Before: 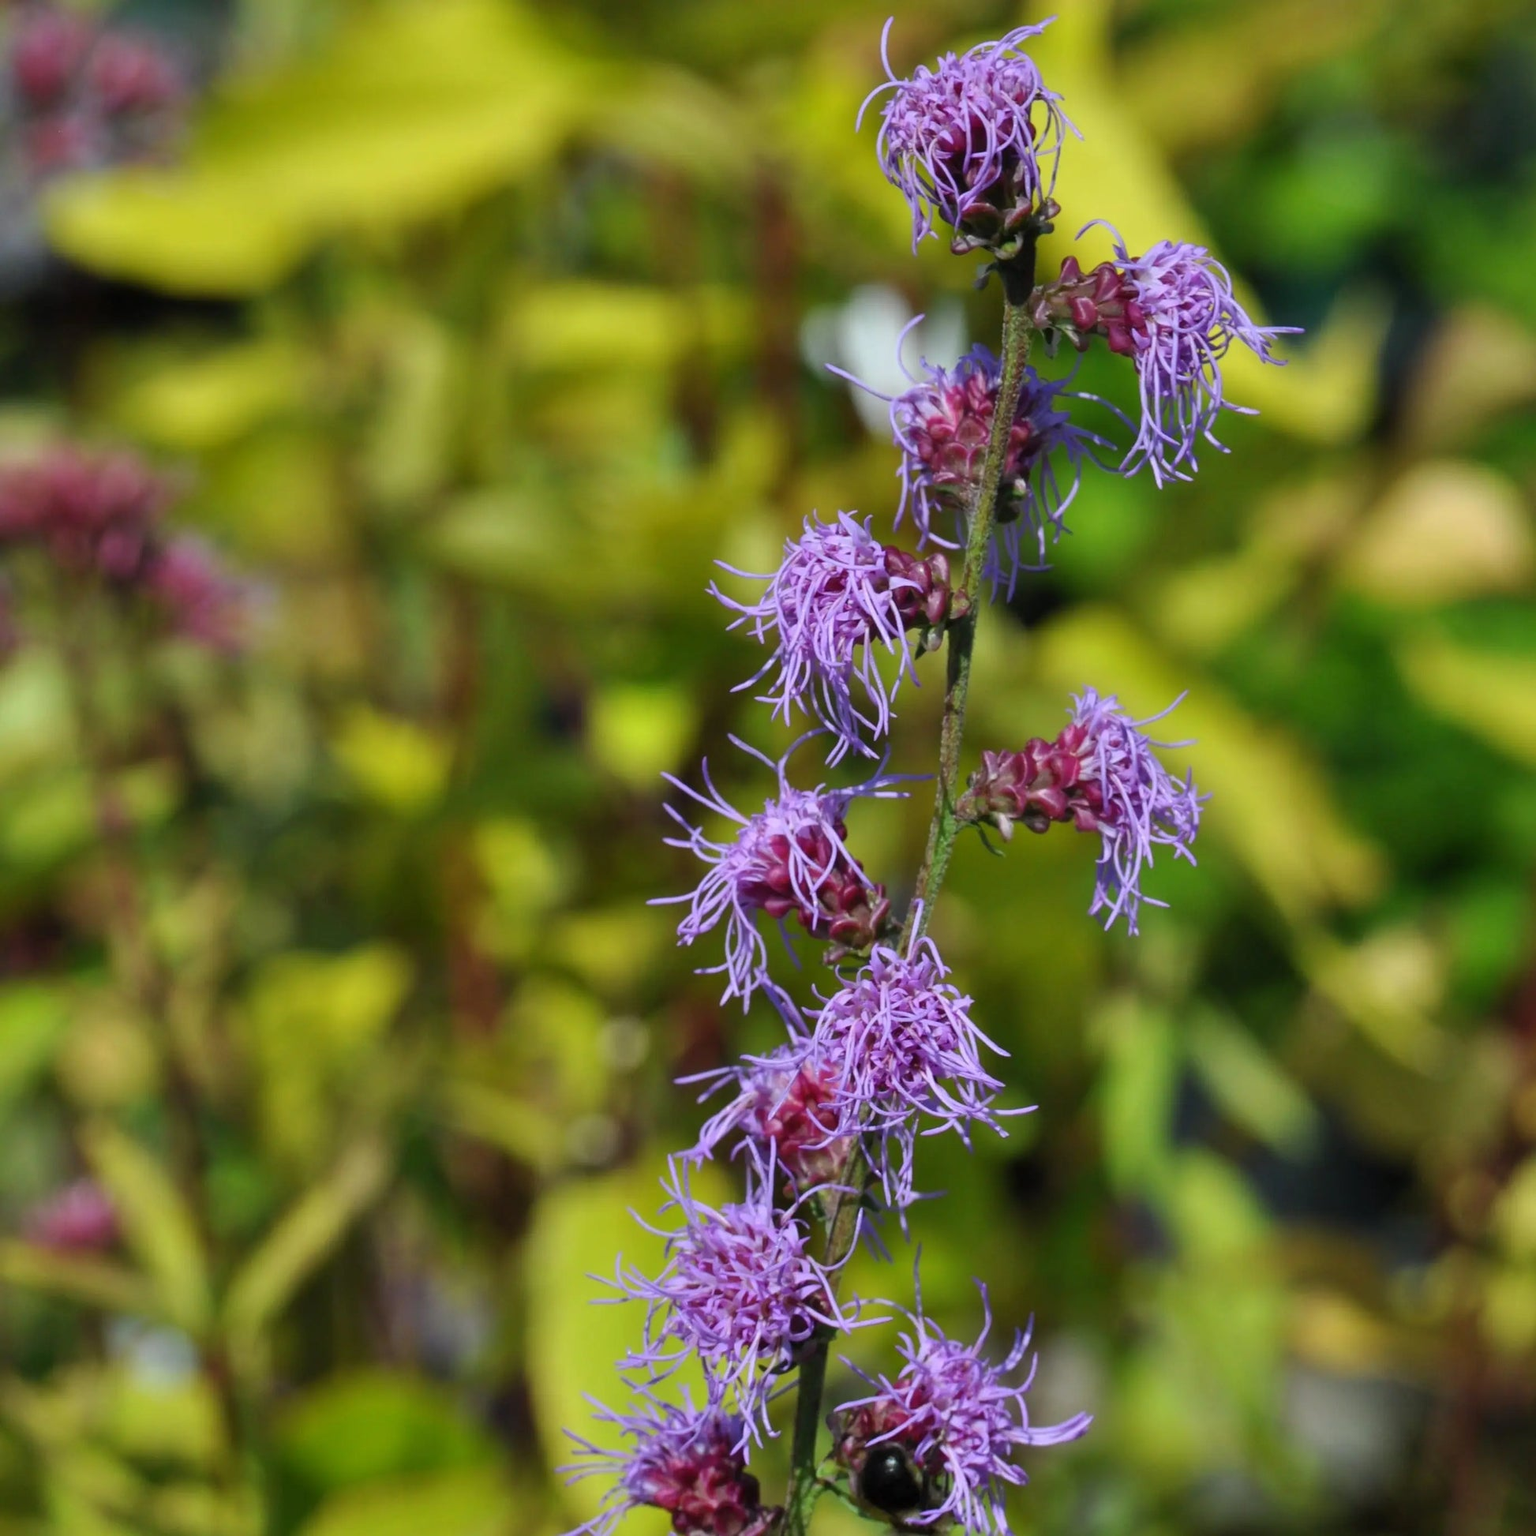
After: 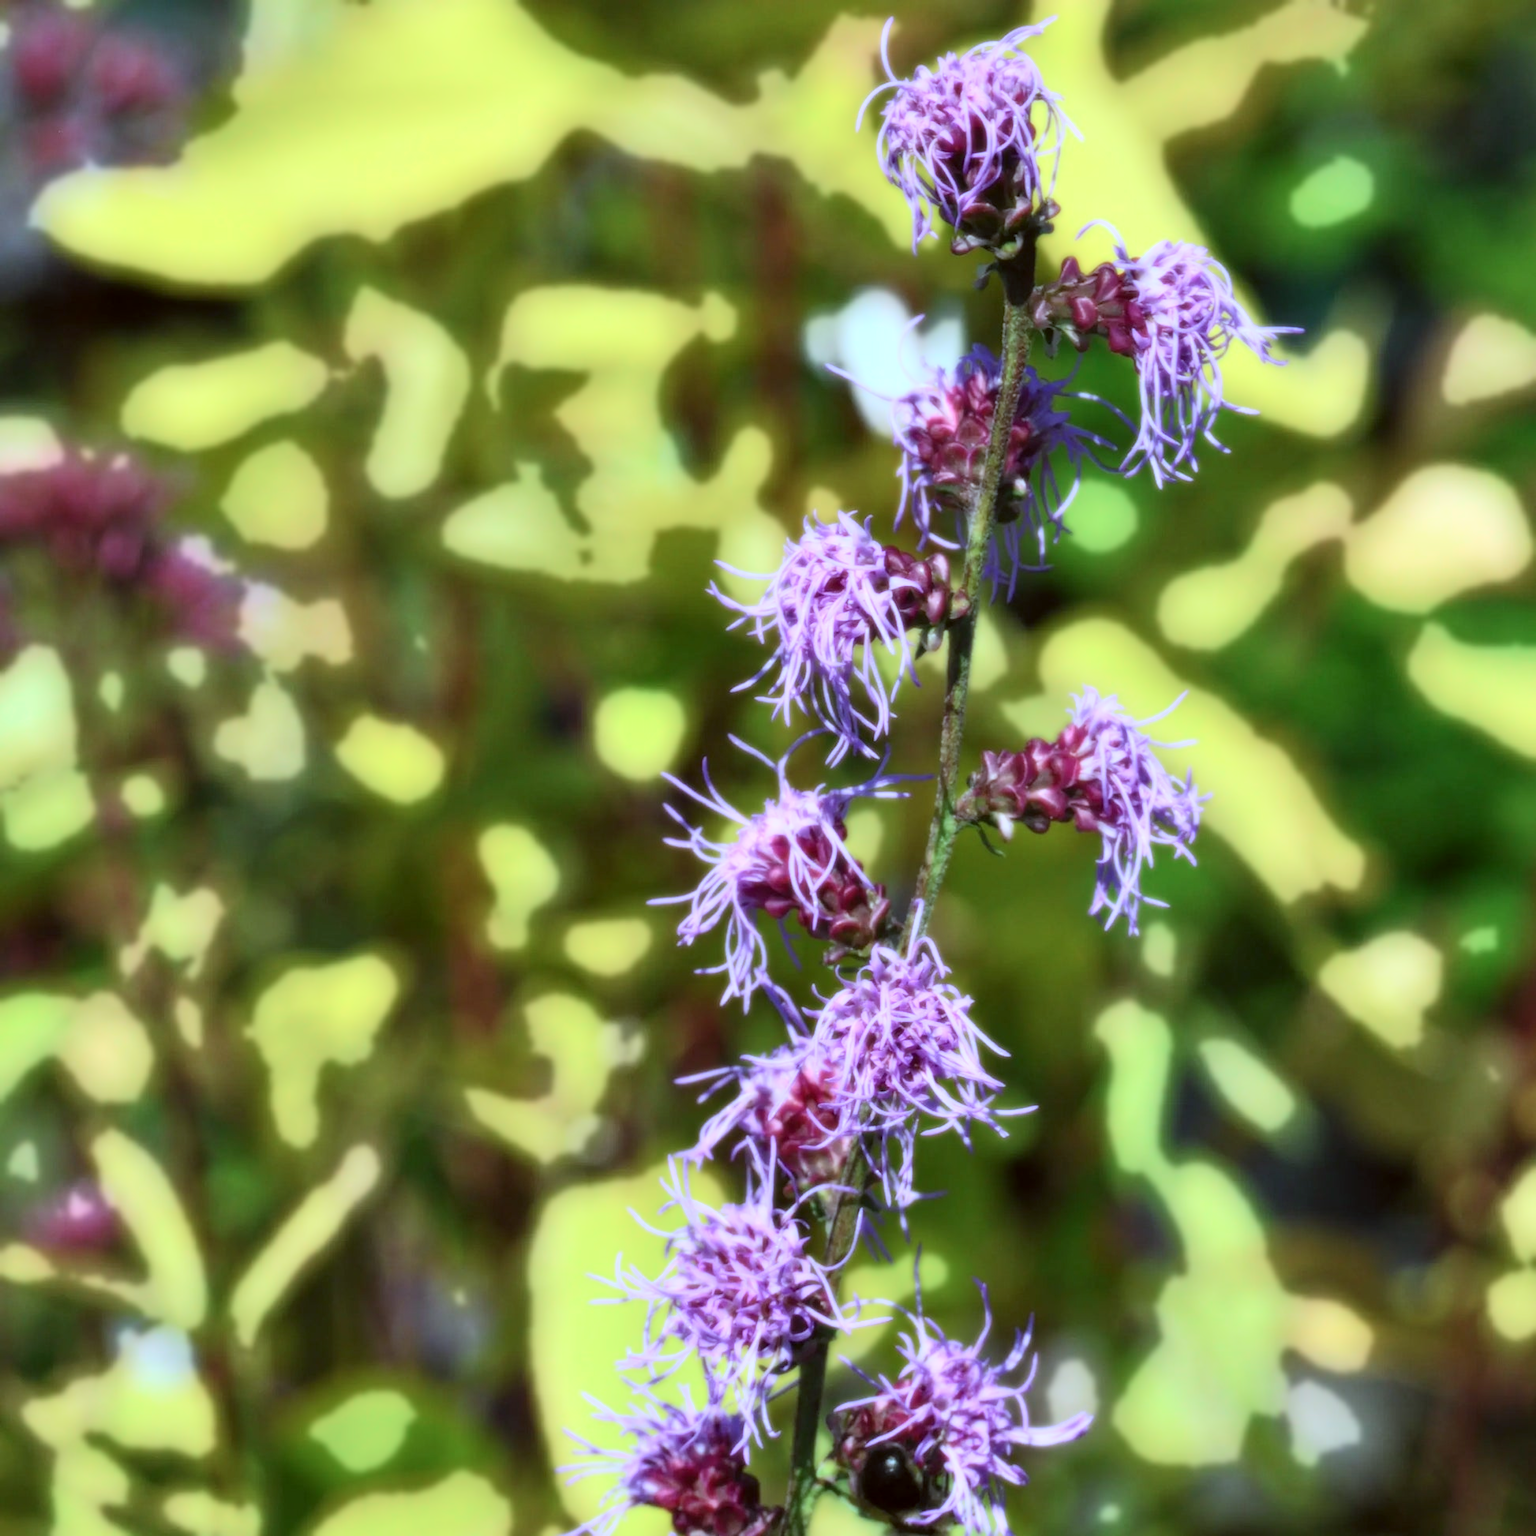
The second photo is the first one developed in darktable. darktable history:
local contrast: mode bilateral grid, contrast 15, coarseness 36, detail 105%, midtone range 0.2
bloom: size 0%, threshold 54.82%, strength 8.31%
color correction: highlights a* -3.28, highlights b* -6.24, shadows a* 3.1, shadows b* 5.19
color calibration: x 0.37, y 0.382, temperature 4313.32 K
